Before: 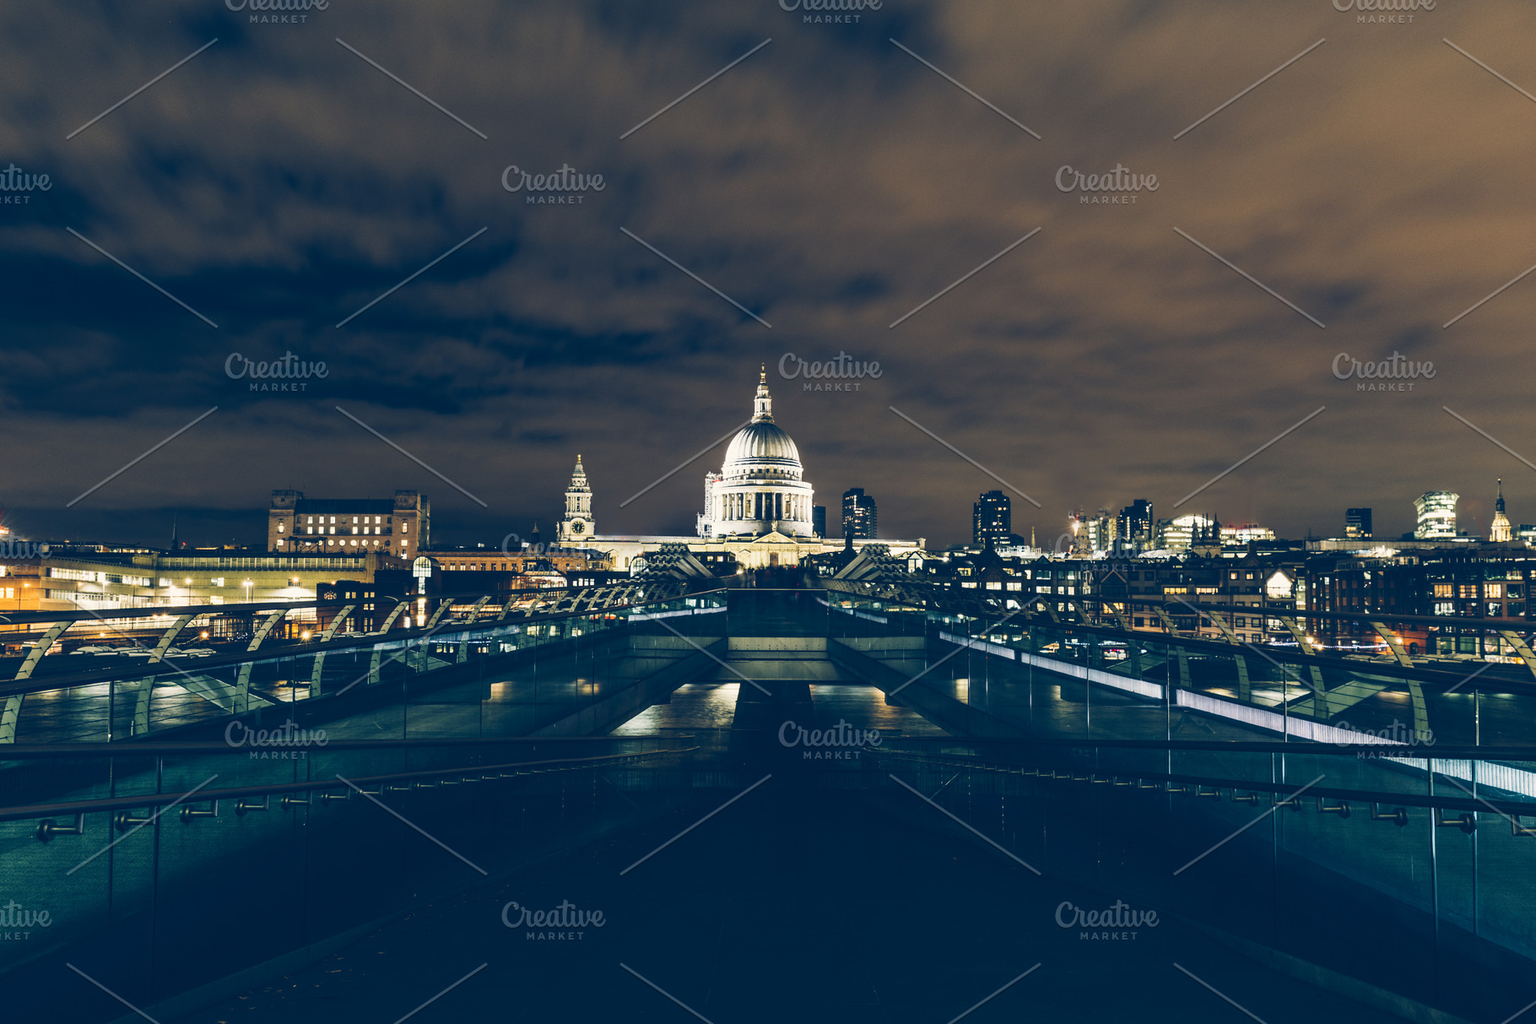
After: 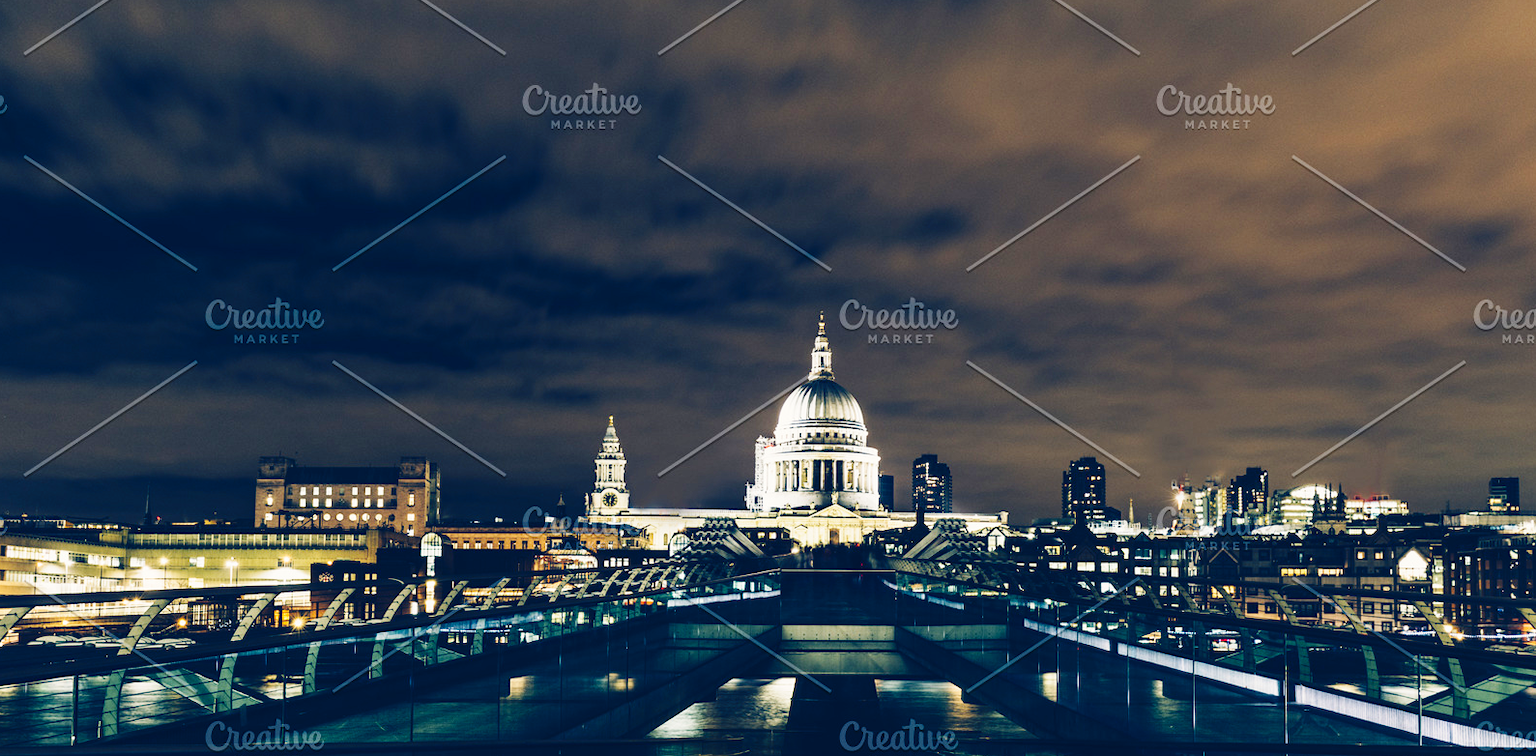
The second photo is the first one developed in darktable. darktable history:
base curve: curves: ch0 [(0, 0) (0.036, 0.025) (0.121, 0.166) (0.206, 0.329) (0.605, 0.79) (1, 1)], preserve colors none
rgb levels: preserve colors max RGB
crop: left 3.015%, top 8.969%, right 9.647%, bottom 26.457%
